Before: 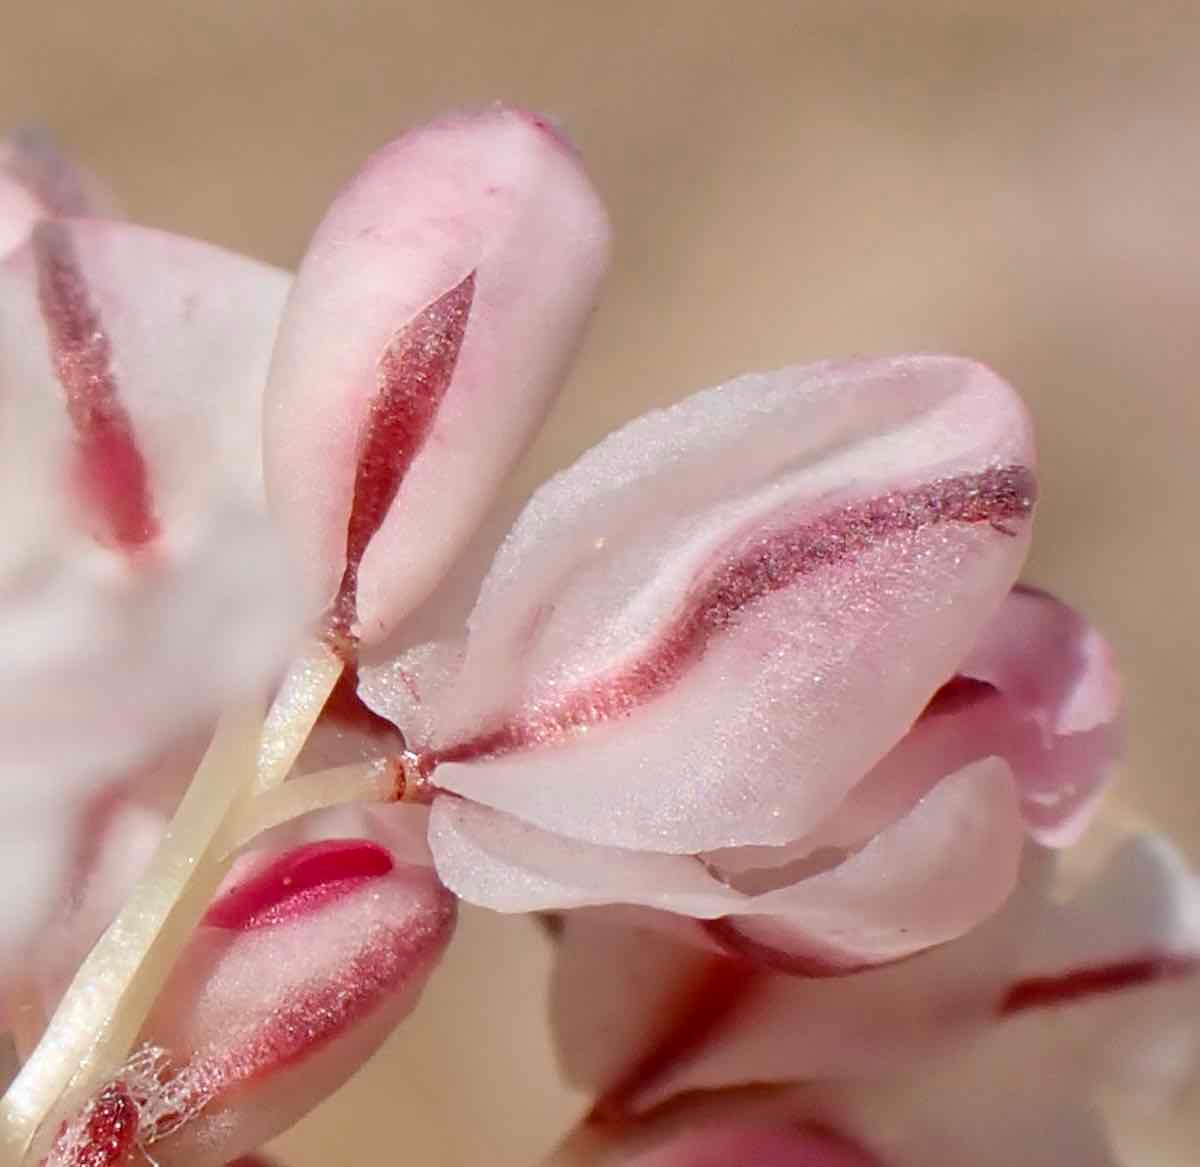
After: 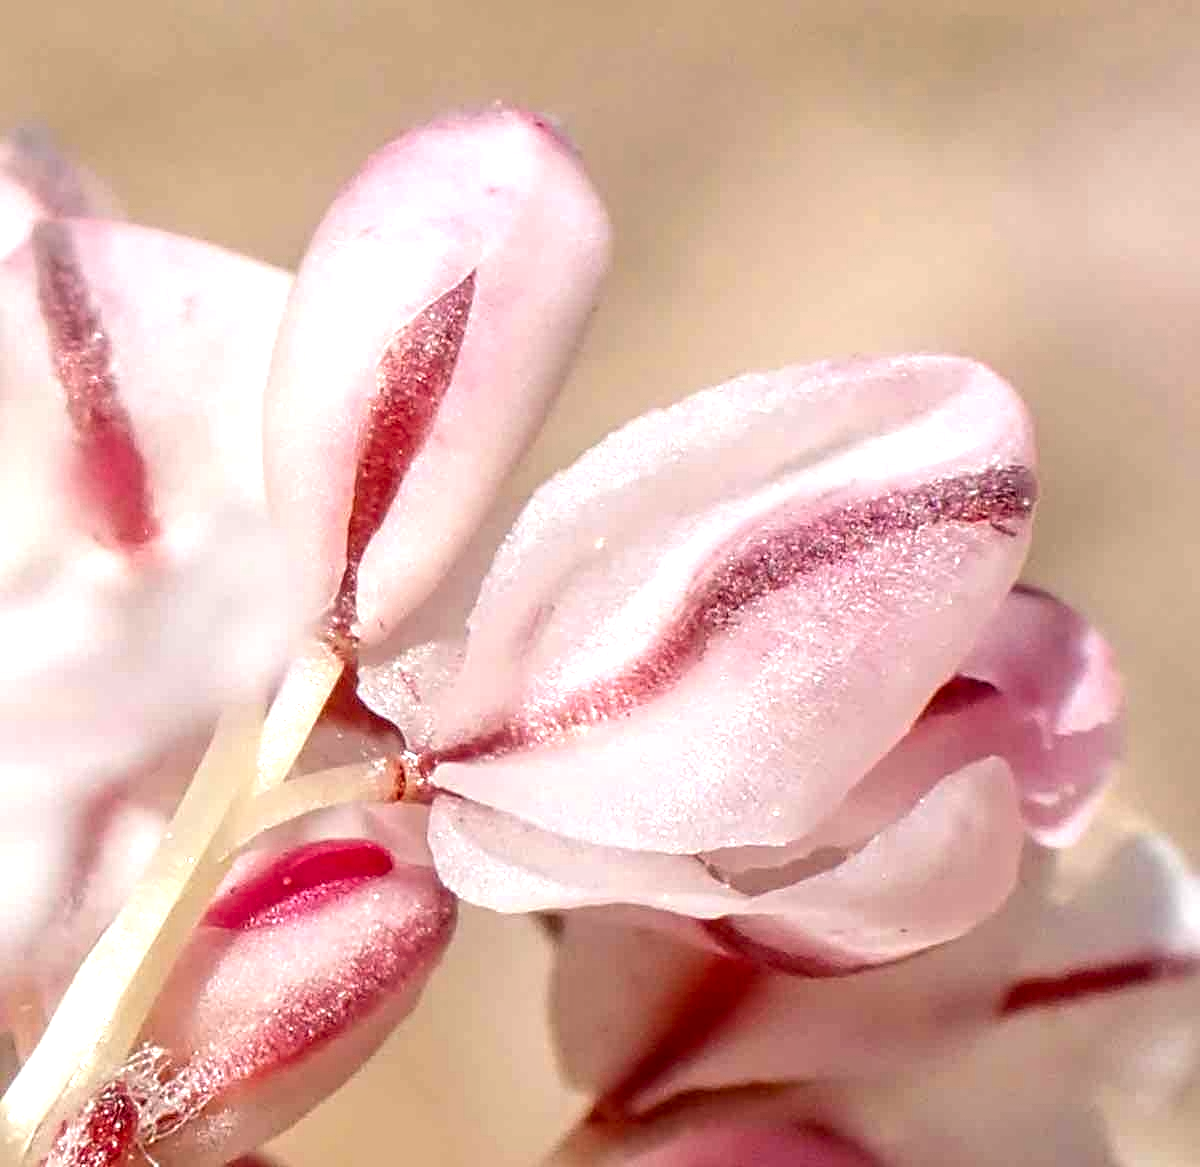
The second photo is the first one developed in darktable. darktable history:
local contrast: on, module defaults
contrast equalizer: octaves 7, y [[0.502, 0.505, 0.512, 0.529, 0.564, 0.588], [0.5 ×6], [0.502, 0.505, 0.512, 0.529, 0.564, 0.588], [0, 0.001, 0.001, 0.004, 0.008, 0.011], [0, 0.001, 0.001, 0.004, 0.008, 0.011]]
exposure: exposure 0.653 EV, compensate exposure bias true, compensate highlight preservation false
